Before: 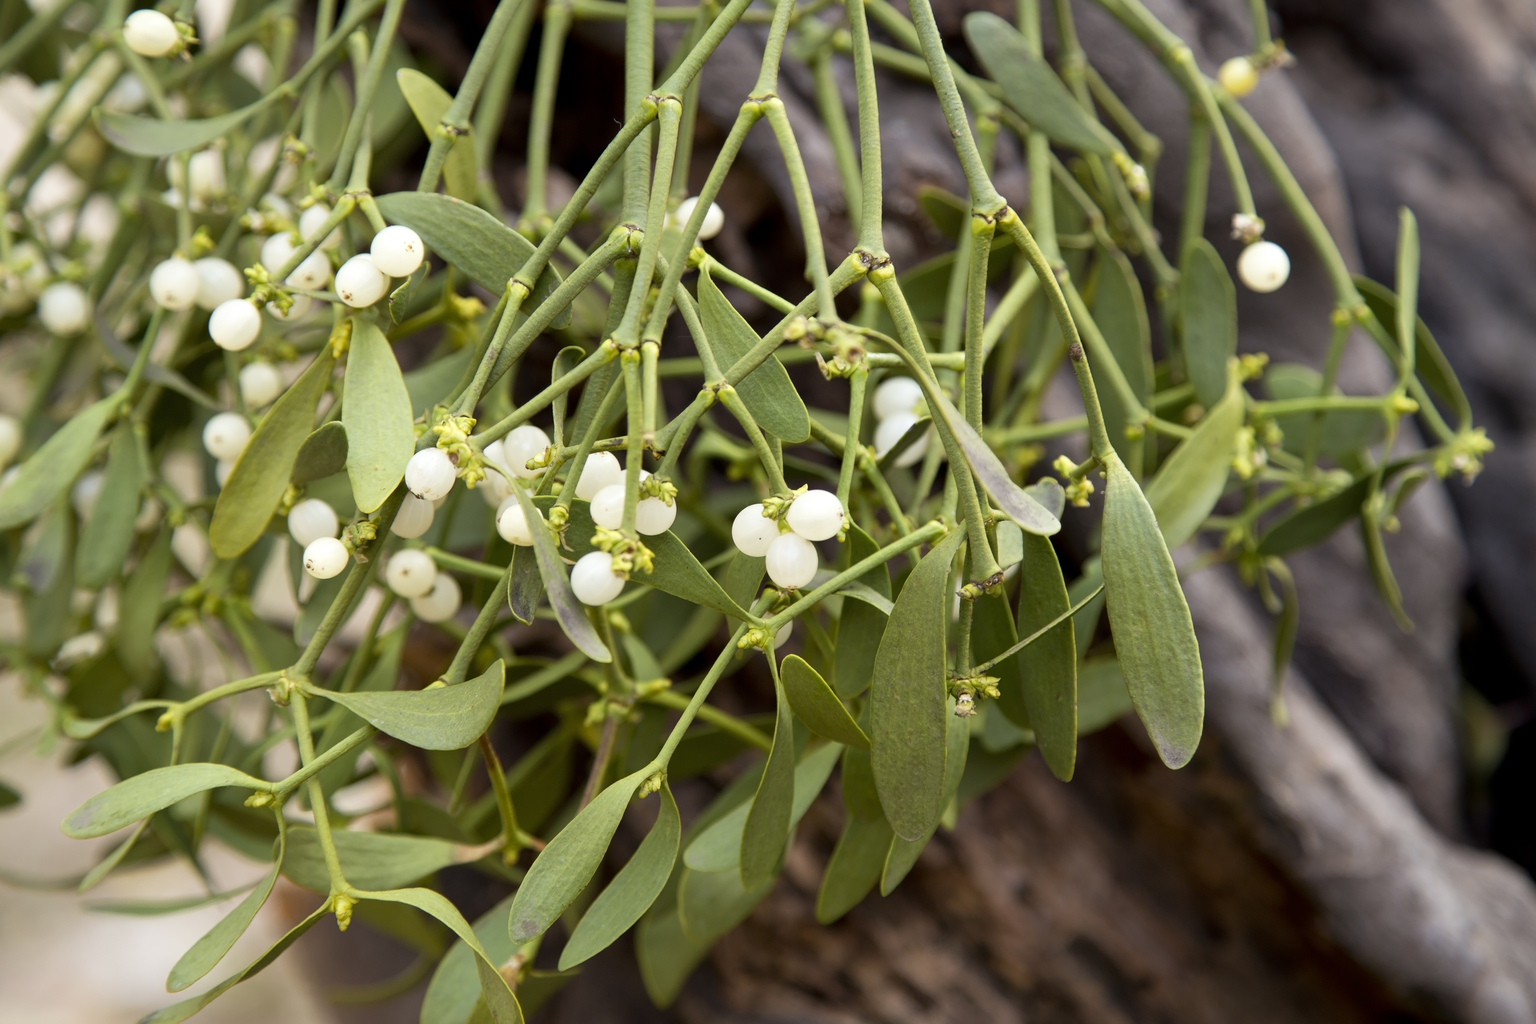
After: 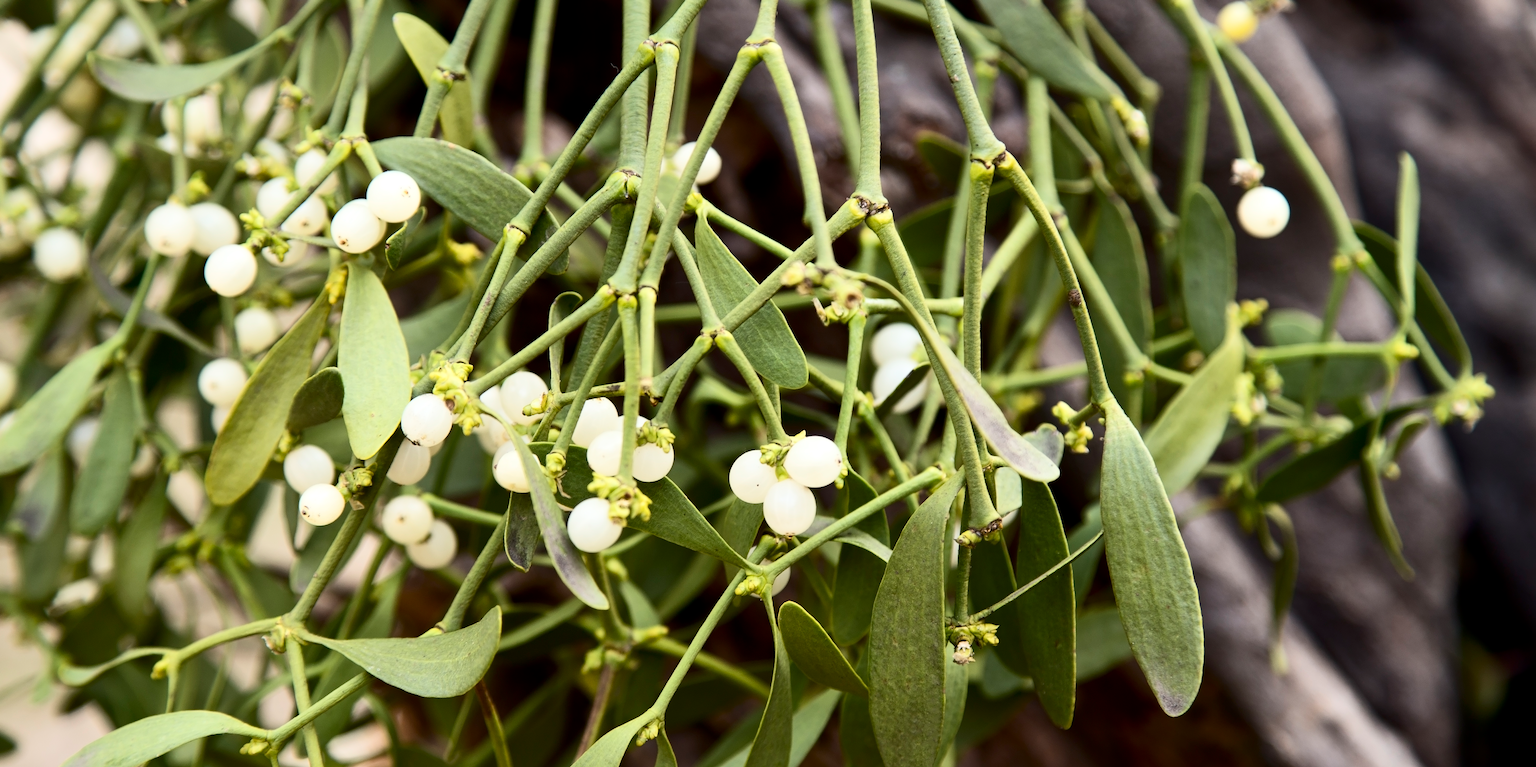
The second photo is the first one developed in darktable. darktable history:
crop: left 0.387%, top 5.469%, bottom 19.809%
contrast brightness saturation: contrast 0.28
